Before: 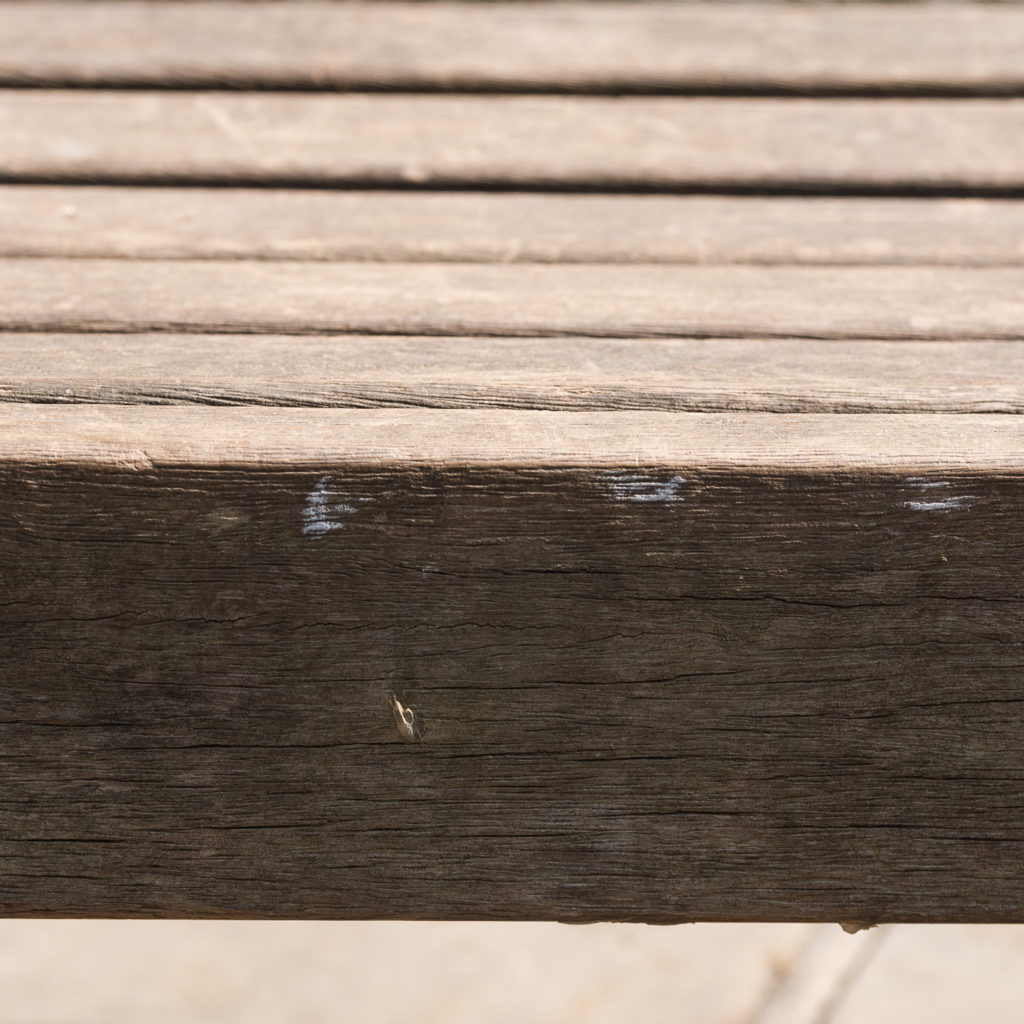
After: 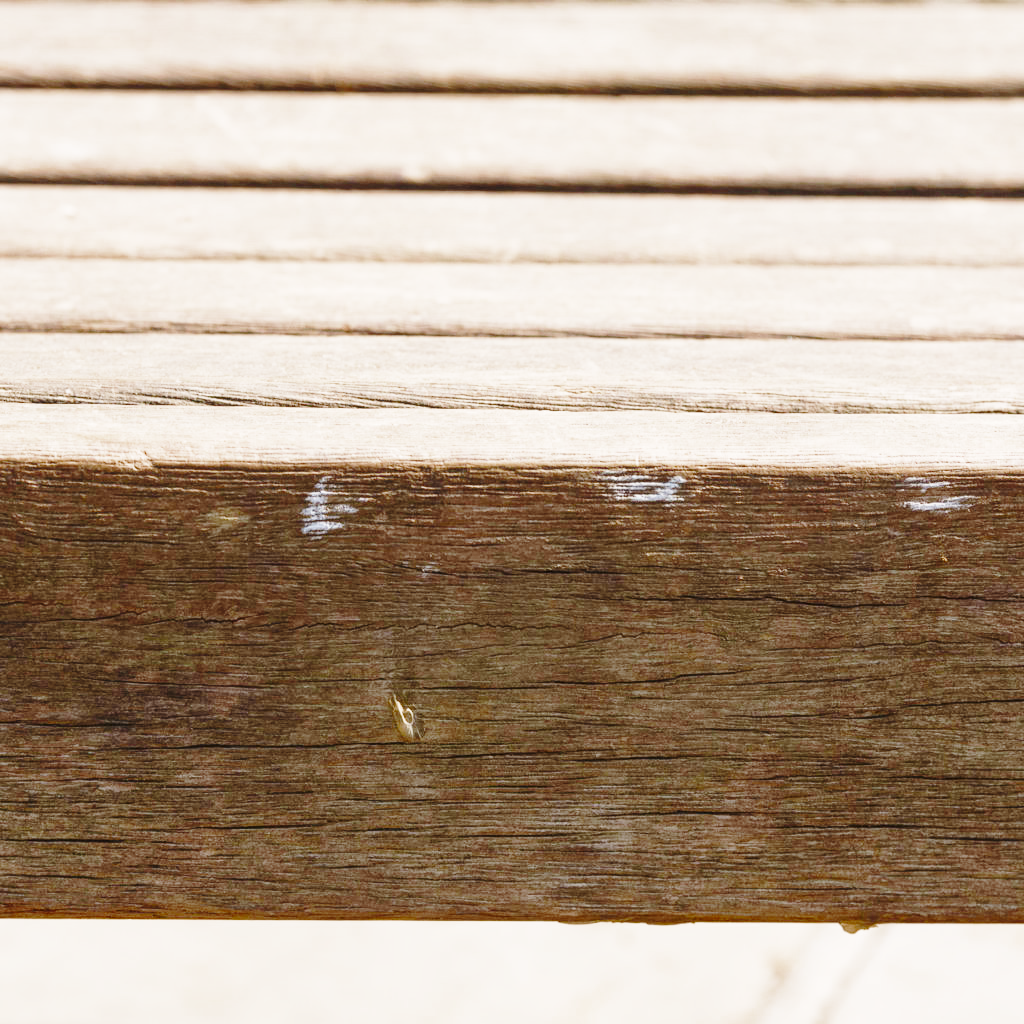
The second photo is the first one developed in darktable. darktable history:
color zones: curves: ch0 [(0.27, 0.396) (0.563, 0.504) (0.75, 0.5) (0.787, 0.307)]
tone curve: curves: ch0 [(0, 0) (0.004, 0.002) (0.02, 0.013) (0.218, 0.218) (0.664, 0.718) (0.832, 0.873) (1, 1)], preserve colors none
color balance rgb: perceptual saturation grading › global saturation 15.088%, perceptual brilliance grading › global brilliance 11.658%, contrast -19.563%
base curve: curves: ch0 [(0, 0) (0.032, 0.037) (0.105, 0.228) (0.435, 0.76) (0.856, 0.983) (1, 1)], exposure shift 0.01, preserve colors none
